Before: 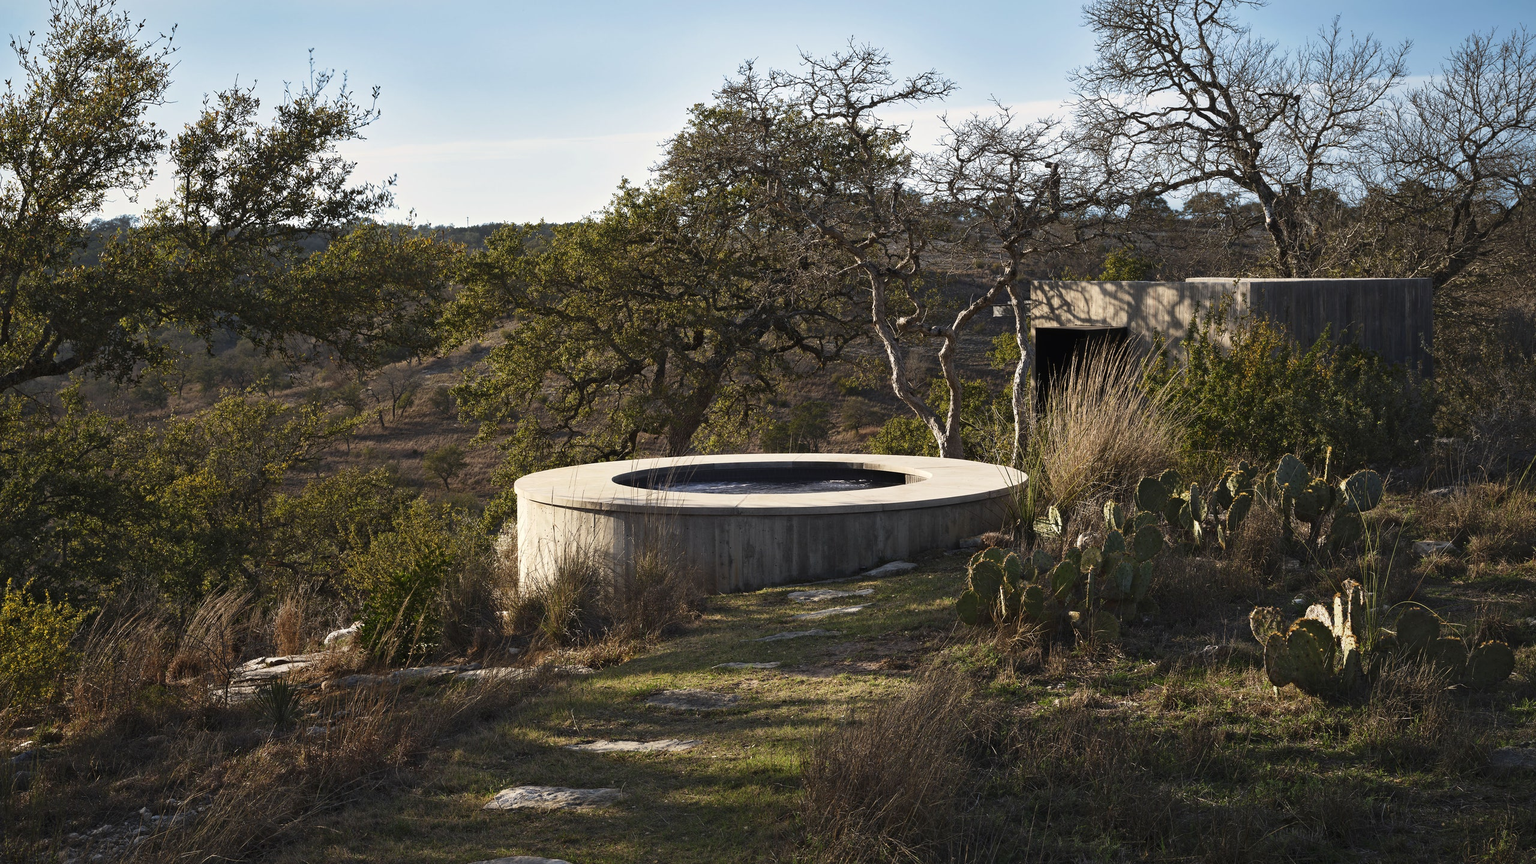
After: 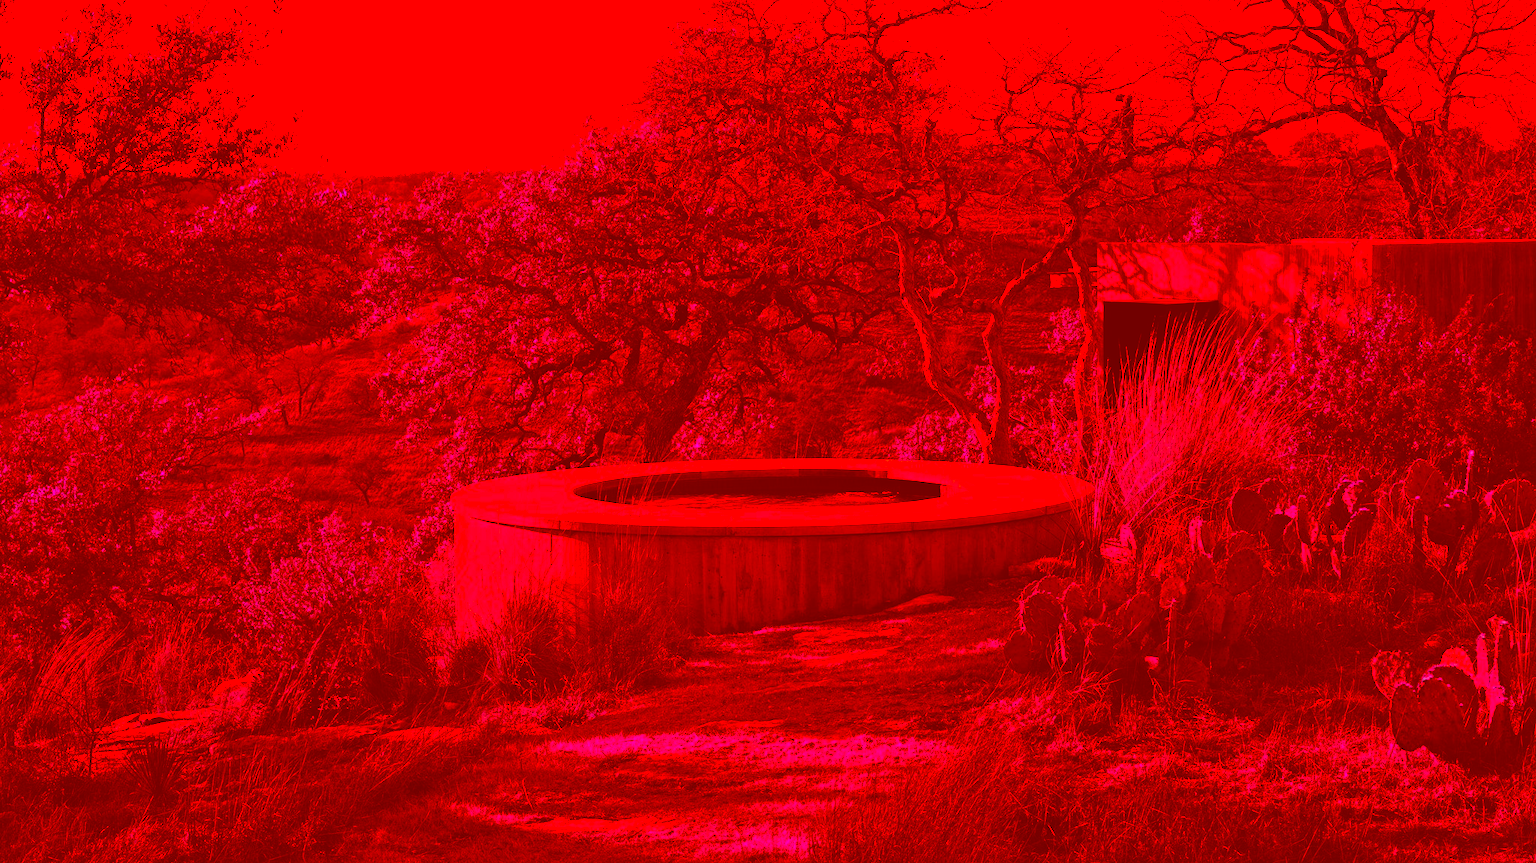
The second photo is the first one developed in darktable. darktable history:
crop and rotate: left 10.071%, top 10.071%, right 10.02%, bottom 10.02%
color correction: highlights a* -39.68, highlights b* -40, shadows a* -40, shadows b* -40, saturation -3
filmic rgb: black relative exposure -7.65 EV, white relative exposure 4.56 EV, hardness 3.61
